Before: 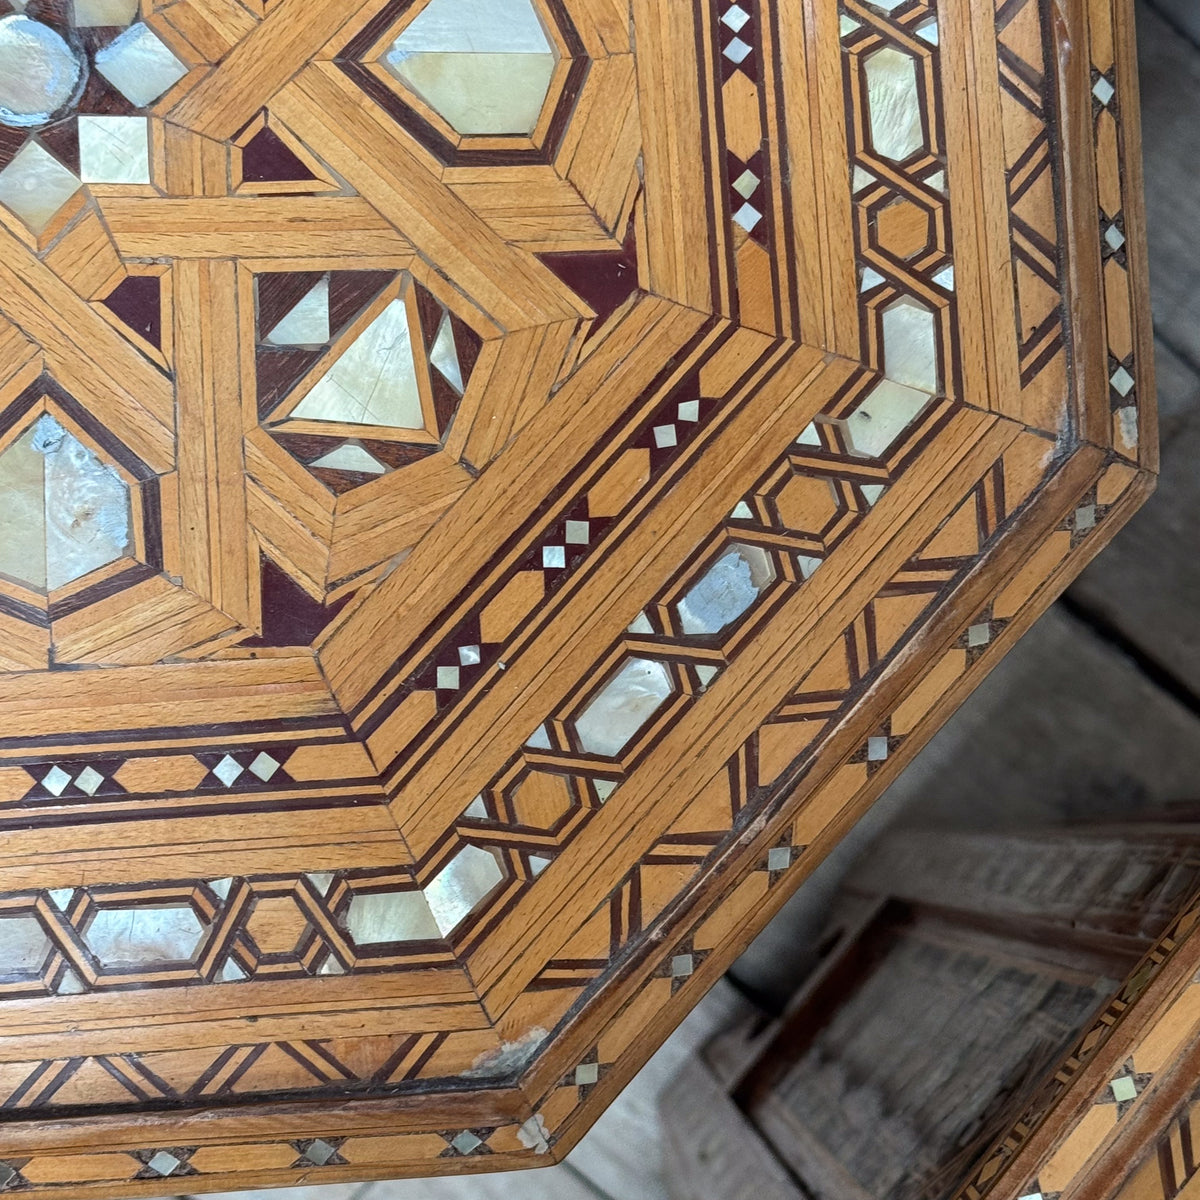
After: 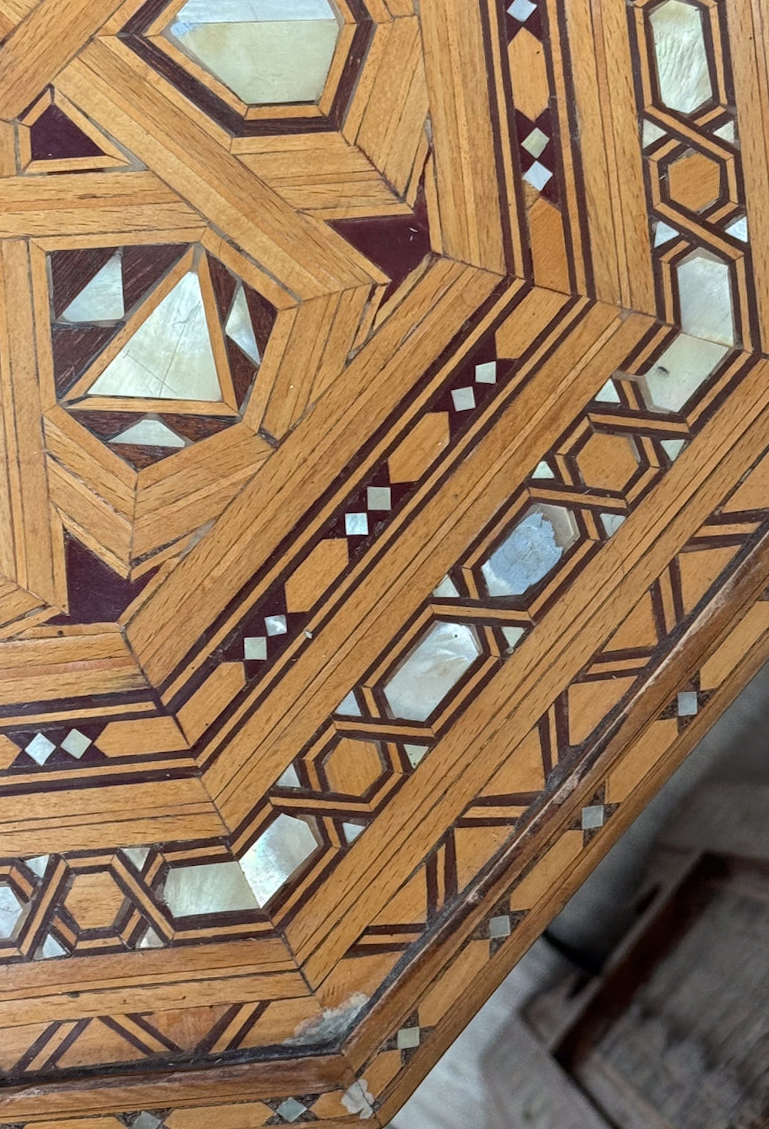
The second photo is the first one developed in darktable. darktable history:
crop and rotate: left 15.055%, right 18.278%
exposure: exposure 0.02 EV, compensate highlight preservation false
rotate and perspective: rotation -2.12°, lens shift (vertical) 0.009, lens shift (horizontal) -0.008, automatic cropping original format, crop left 0.036, crop right 0.964, crop top 0.05, crop bottom 0.959
